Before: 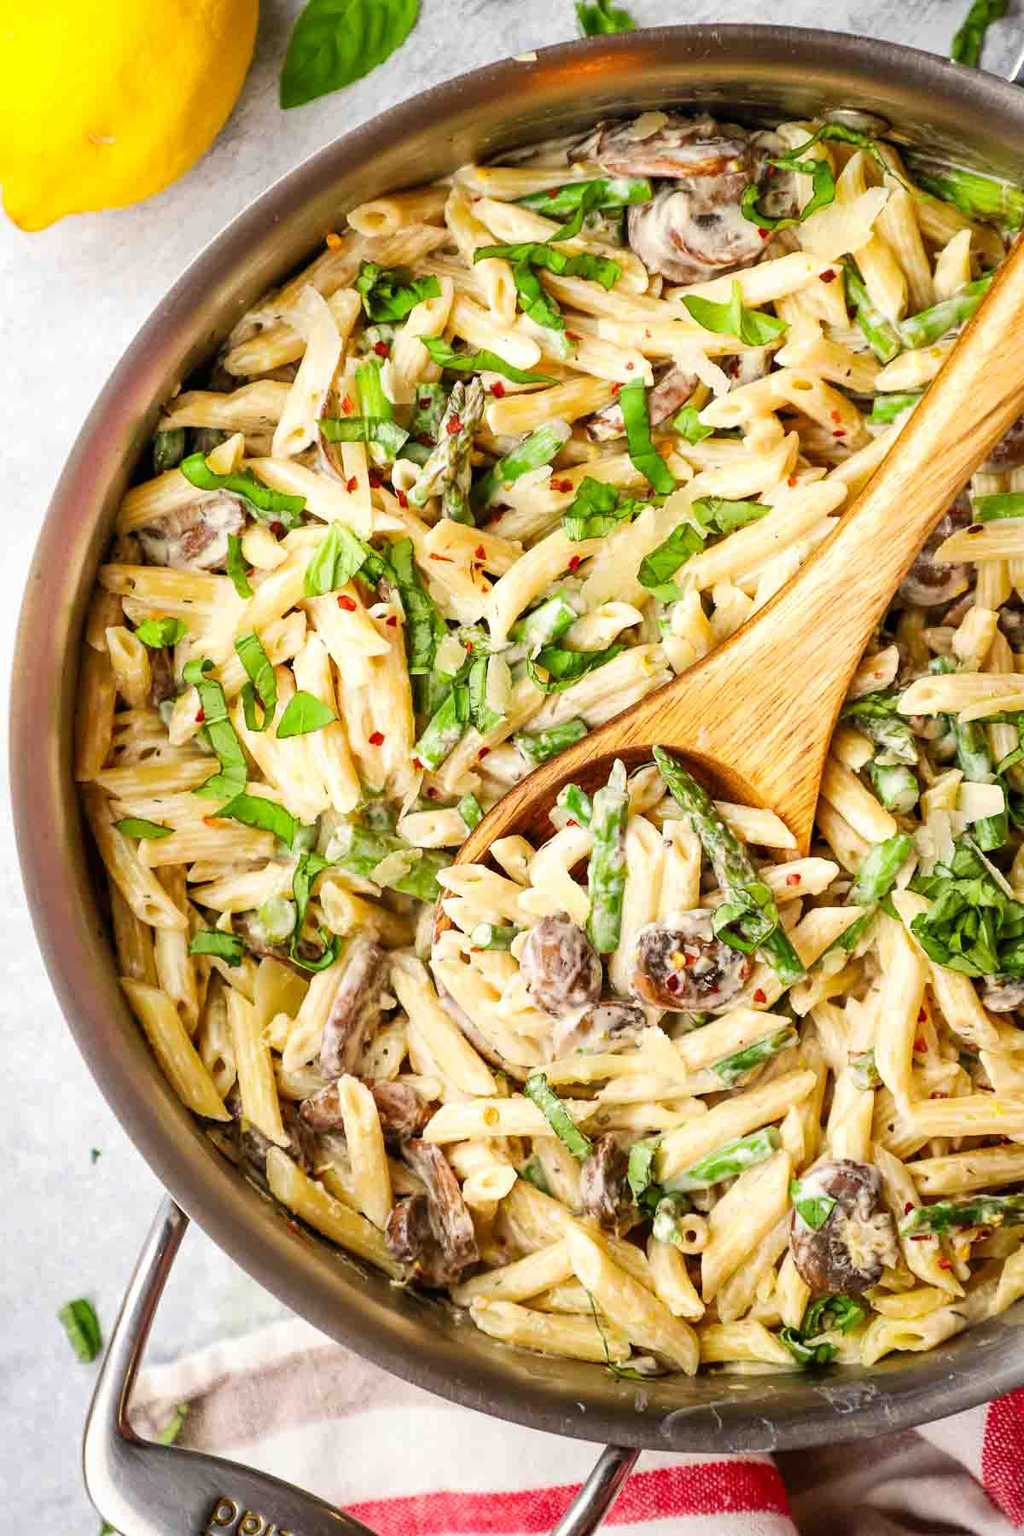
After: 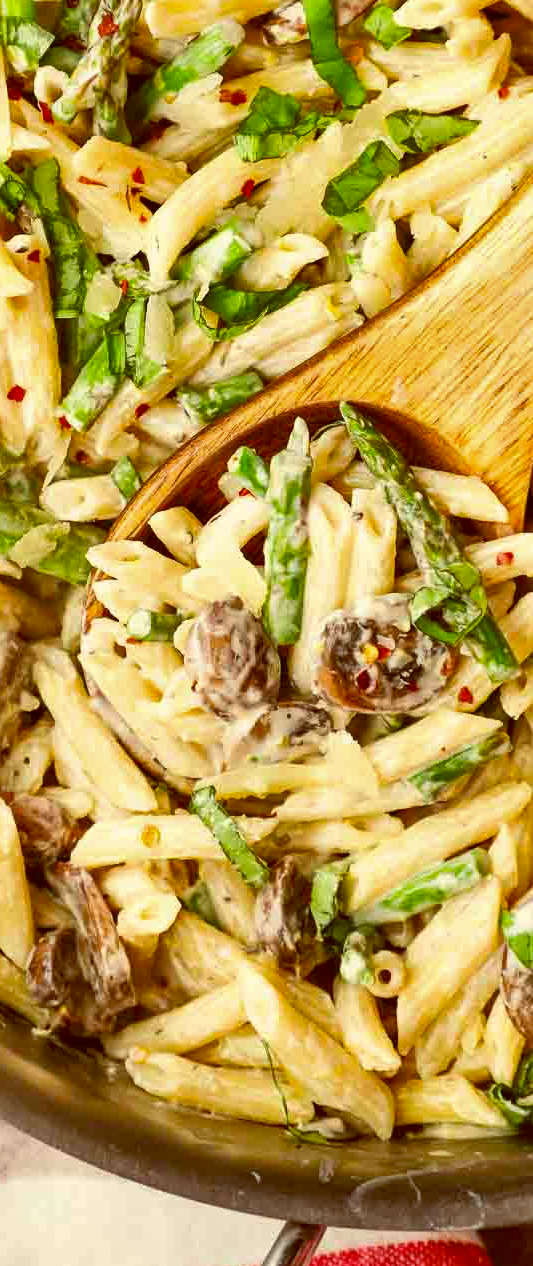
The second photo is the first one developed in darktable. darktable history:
color balance: lift [1.001, 1.007, 1, 0.993], gamma [1.023, 1.026, 1.01, 0.974], gain [0.964, 1.059, 1.073, 0.927]
crop: left 35.432%, top 26.233%, right 20.145%, bottom 3.432%
shadows and highlights: soften with gaussian
